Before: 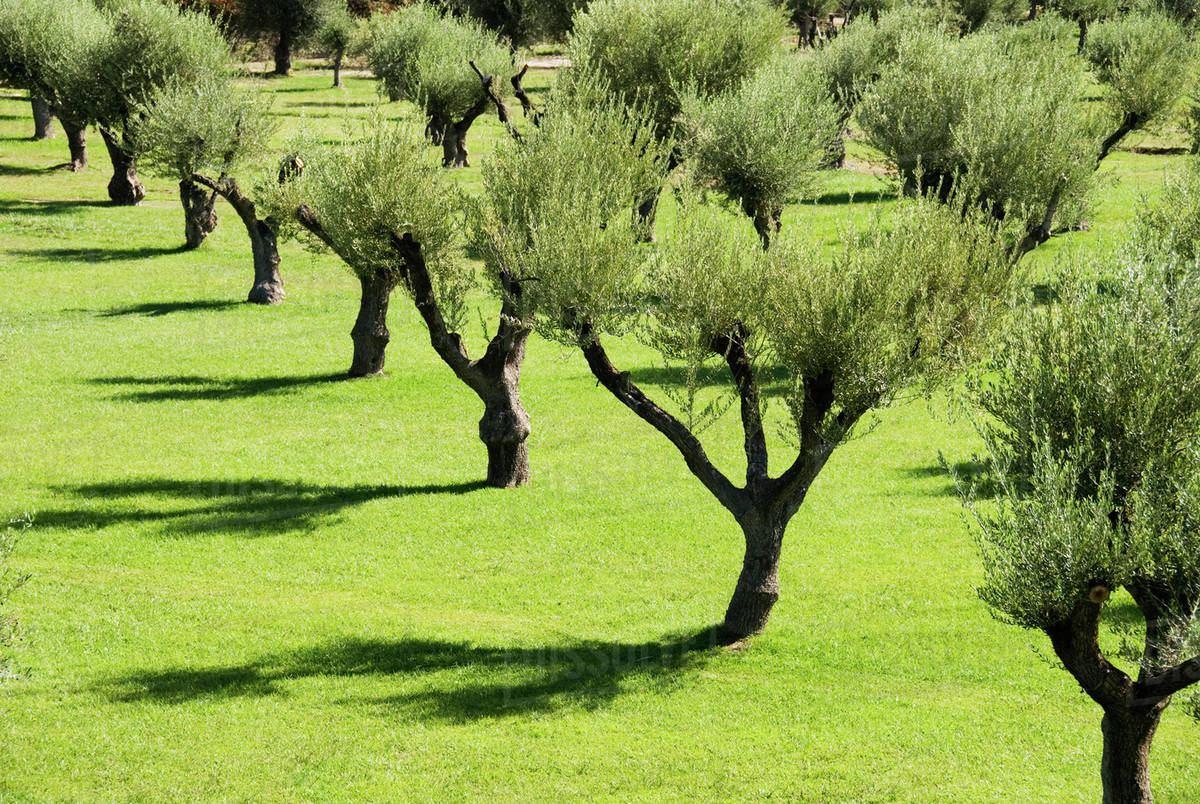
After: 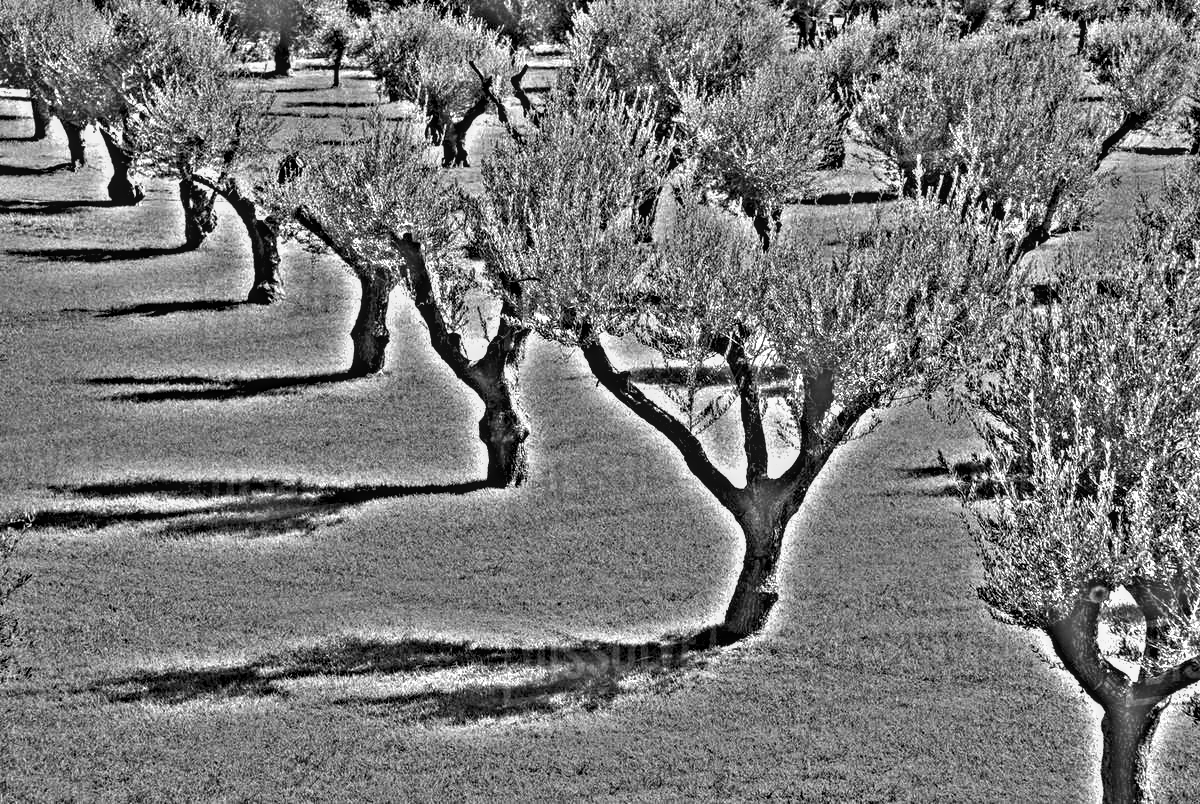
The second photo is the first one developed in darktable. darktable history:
highpass: sharpness 49.79%, contrast boost 49.79%
local contrast: on, module defaults
